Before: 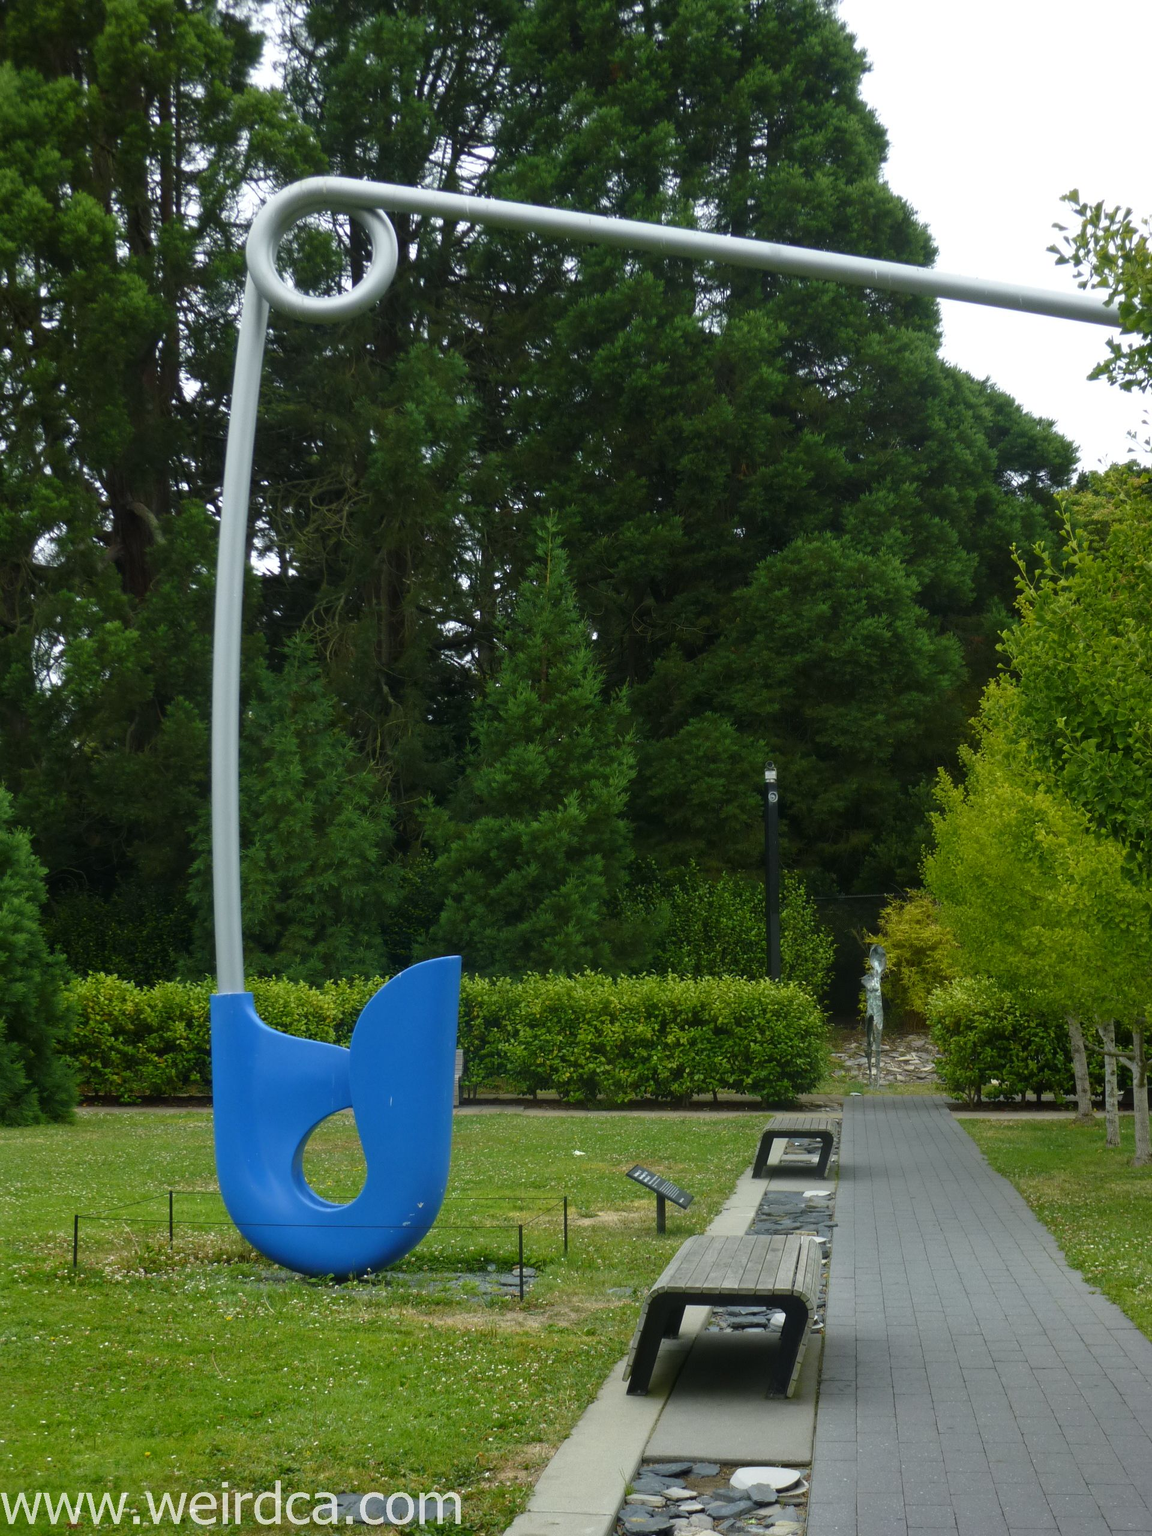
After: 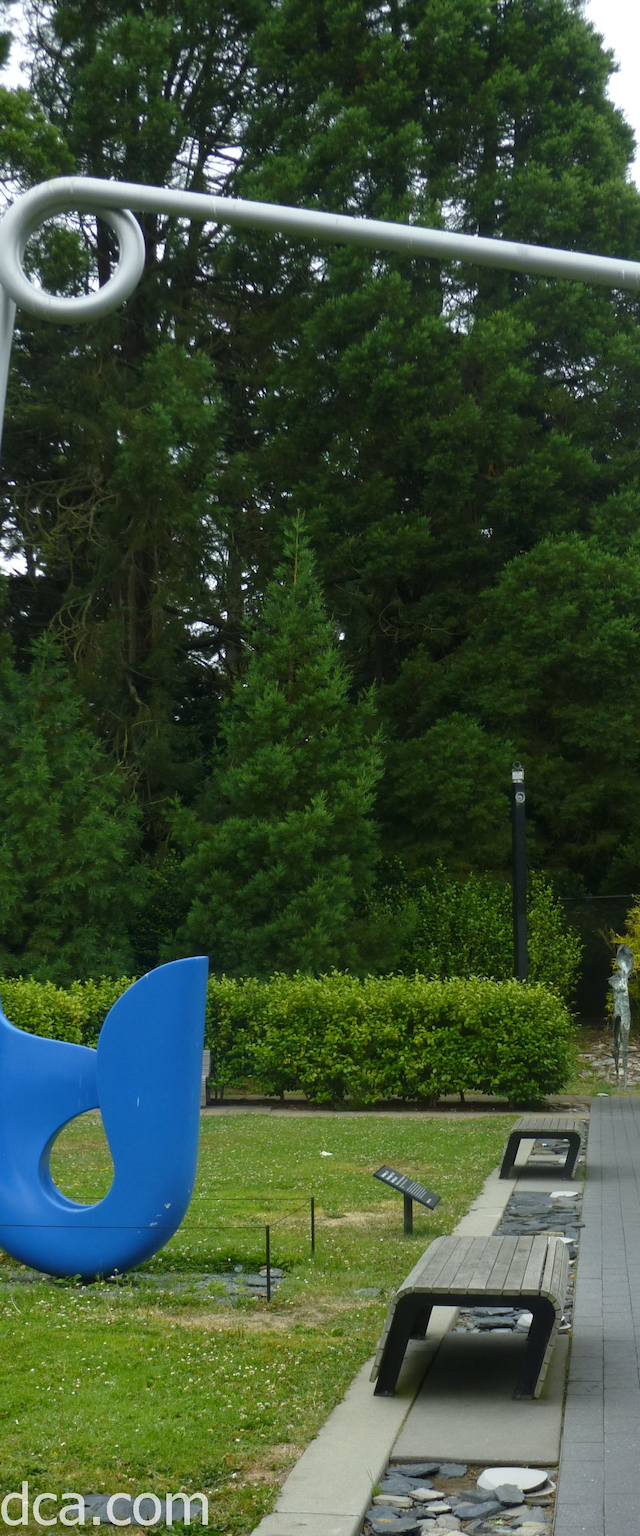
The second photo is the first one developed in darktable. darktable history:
crop: left 22.02%, right 22.066%, bottom 0.011%
